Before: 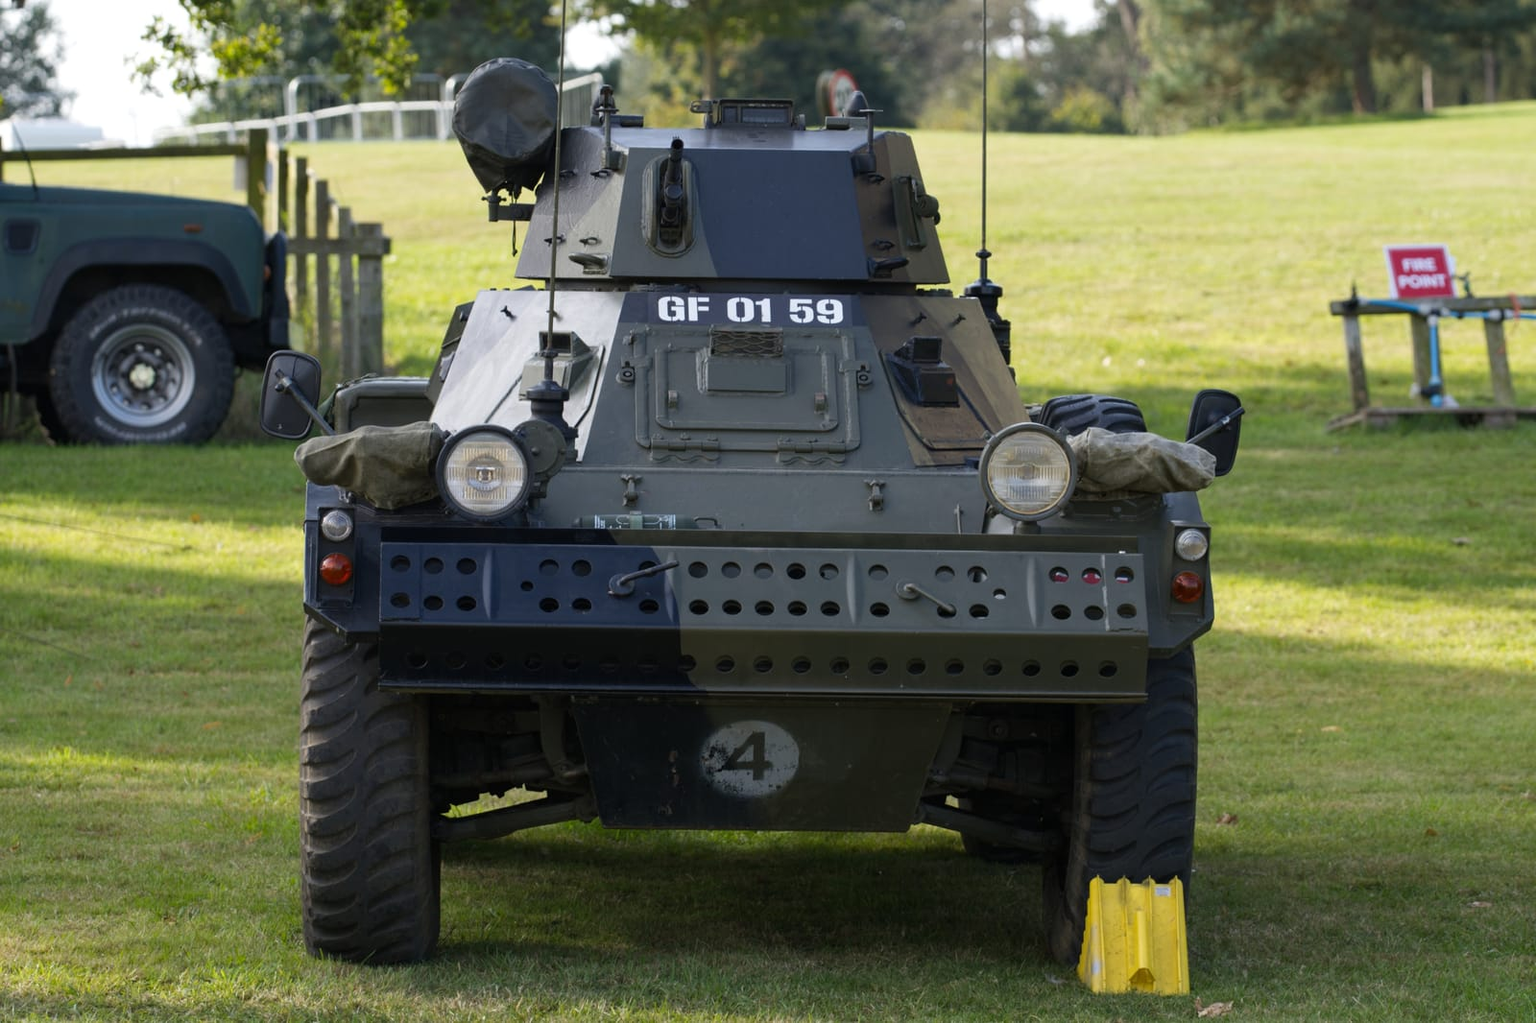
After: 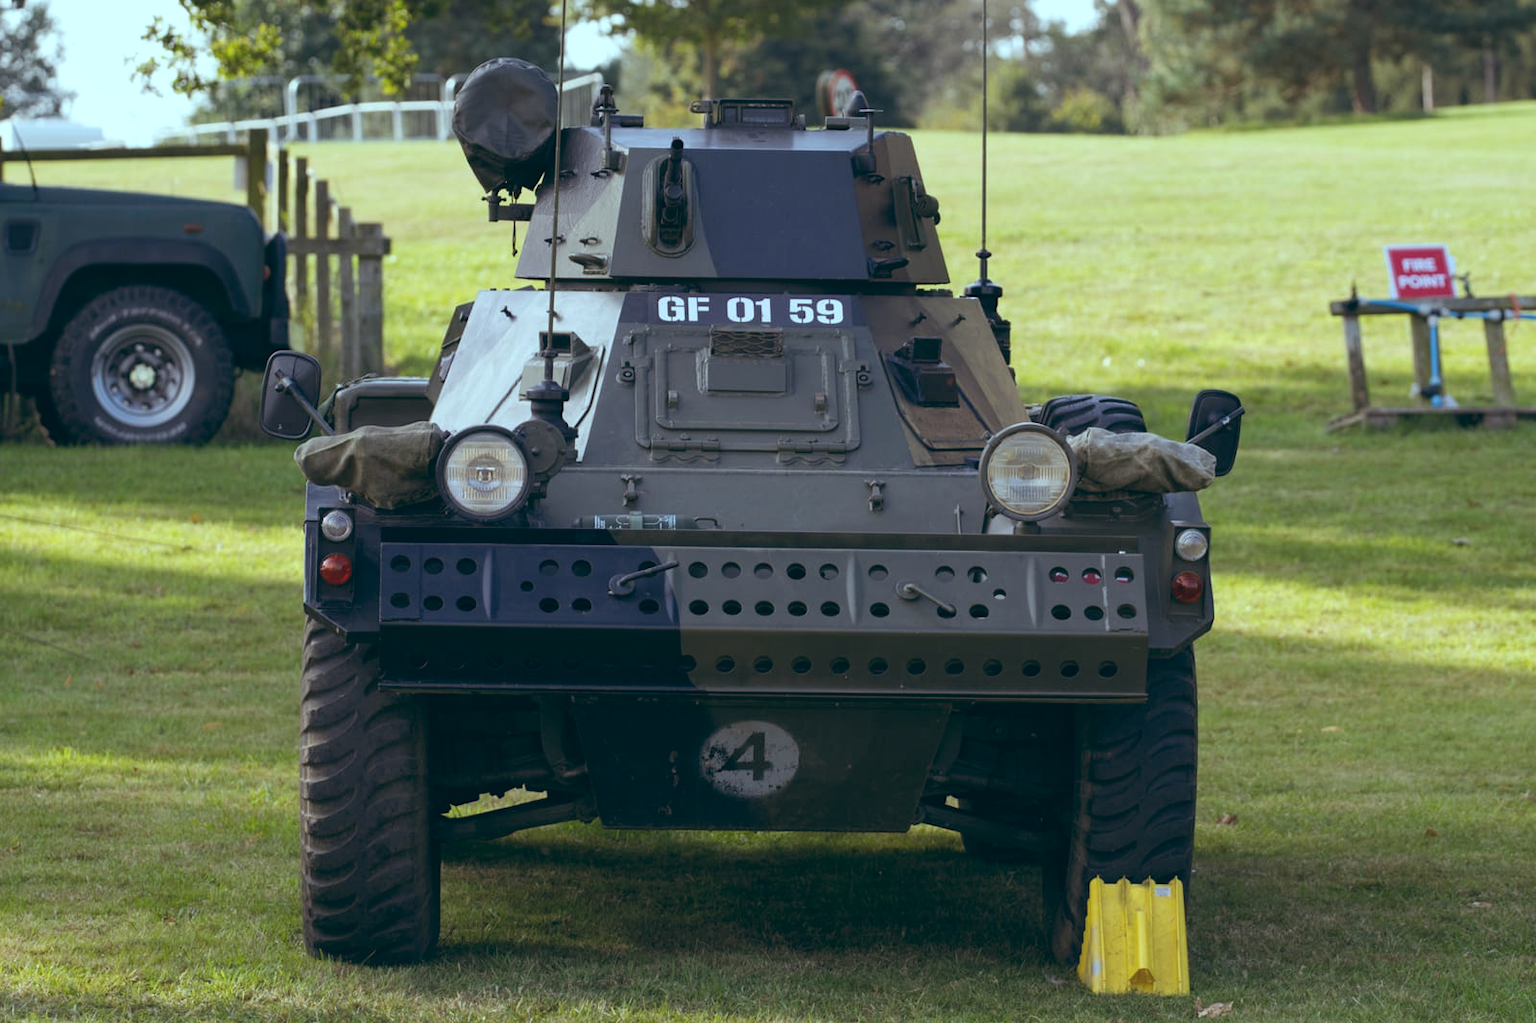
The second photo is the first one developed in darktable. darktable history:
local contrast: mode bilateral grid, contrast 10, coarseness 25, detail 110%, midtone range 0.2
color balance: lift [1.003, 0.993, 1.001, 1.007], gamma [1.018, 1.072, 0.959, 0.928], gain [0.974, 0.873, 1.031, 1.127]
